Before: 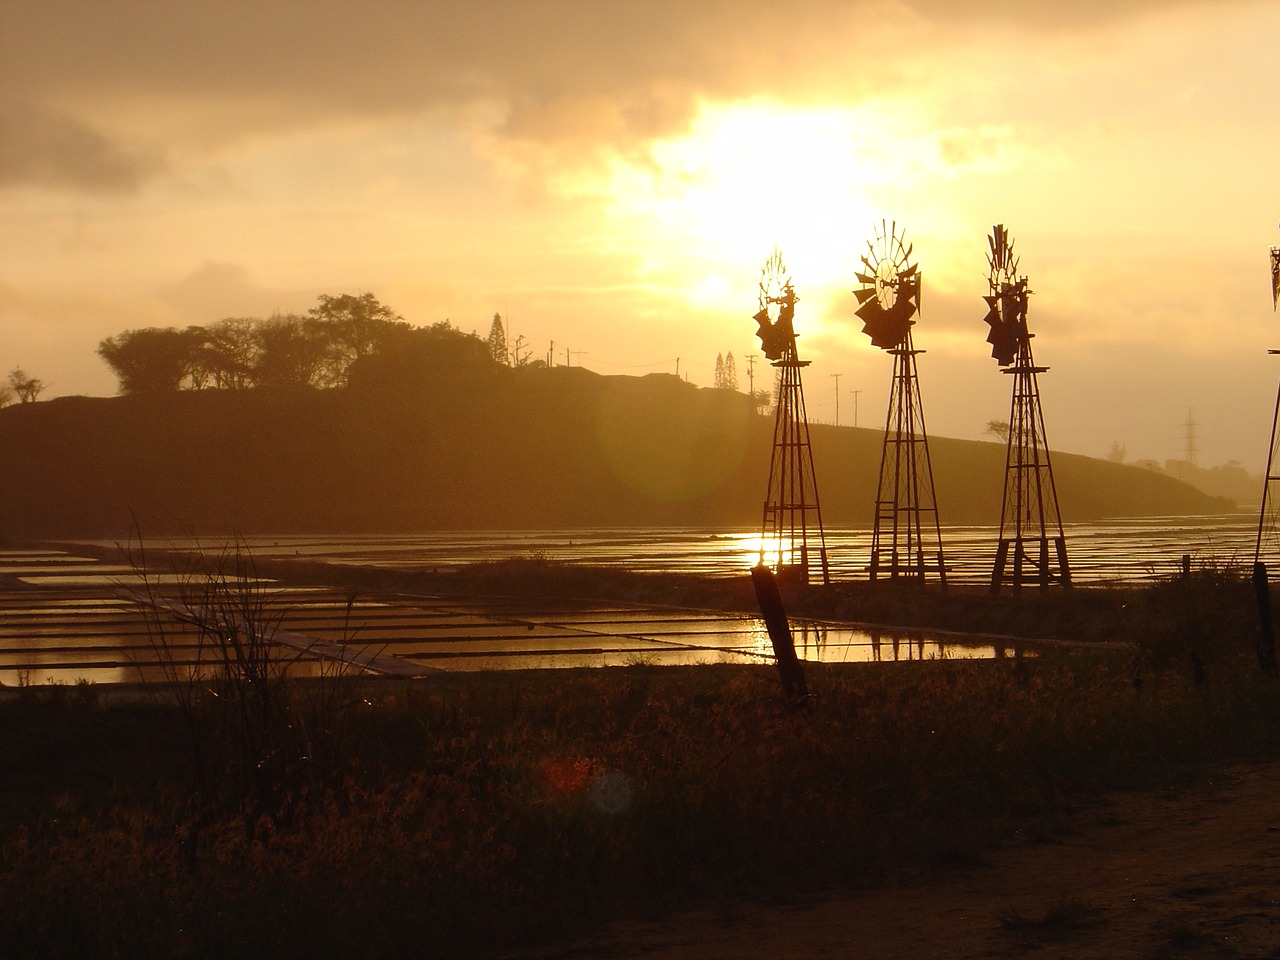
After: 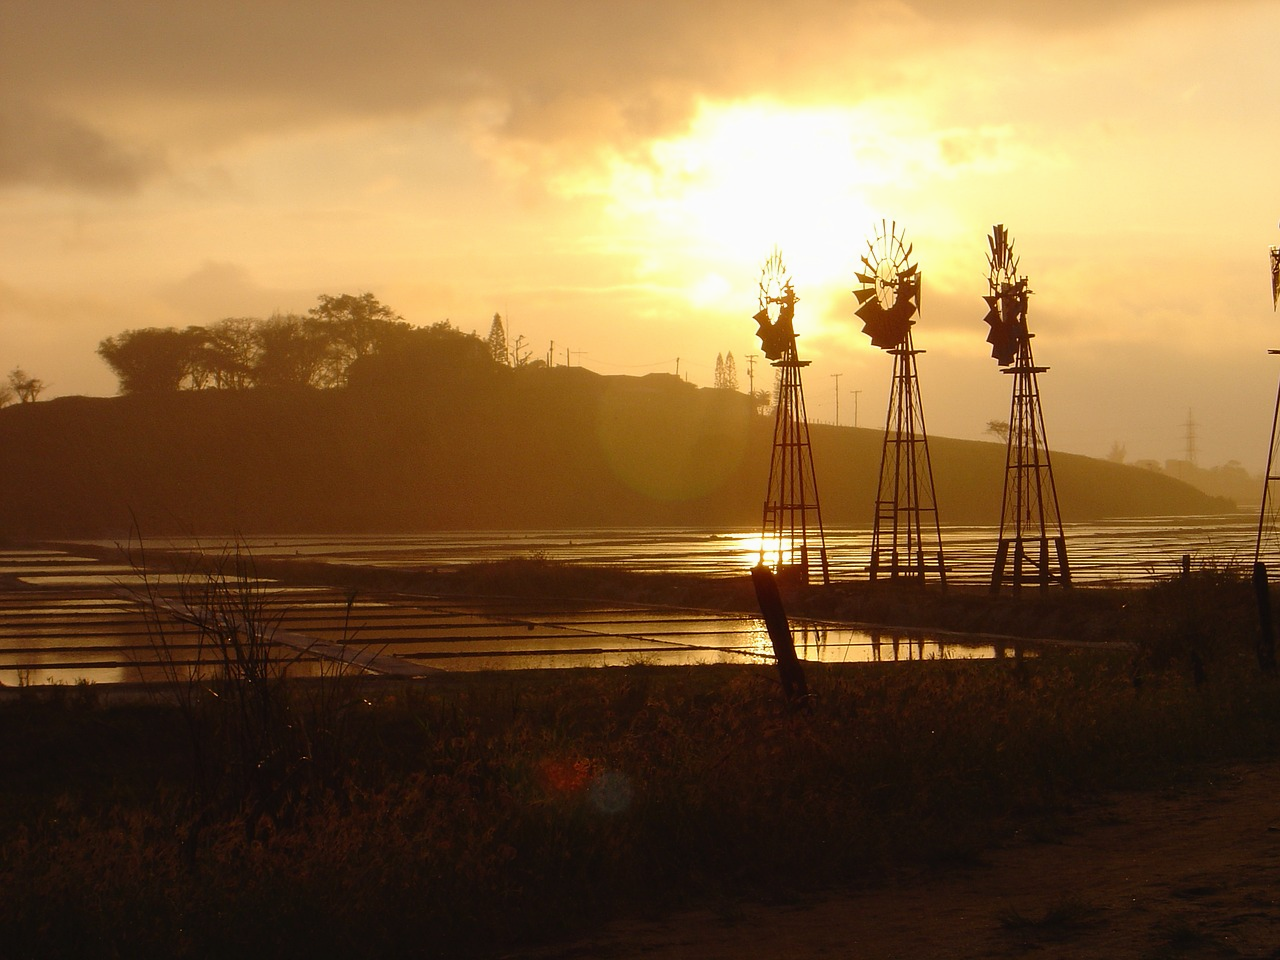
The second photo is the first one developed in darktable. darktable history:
contrast brightness saturation: contrast -0.018, brightness -0.011, saturation 0.031
